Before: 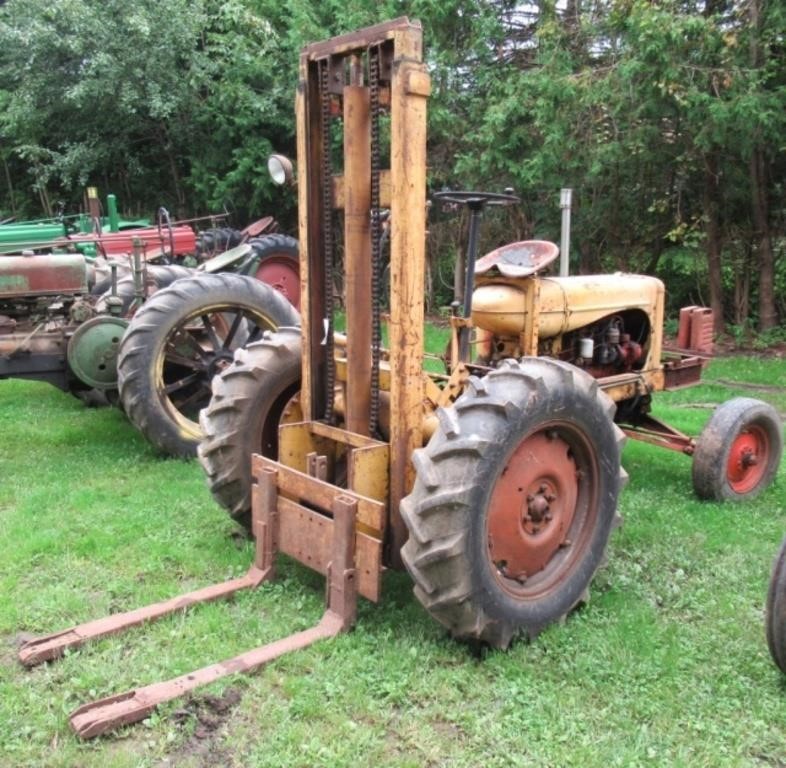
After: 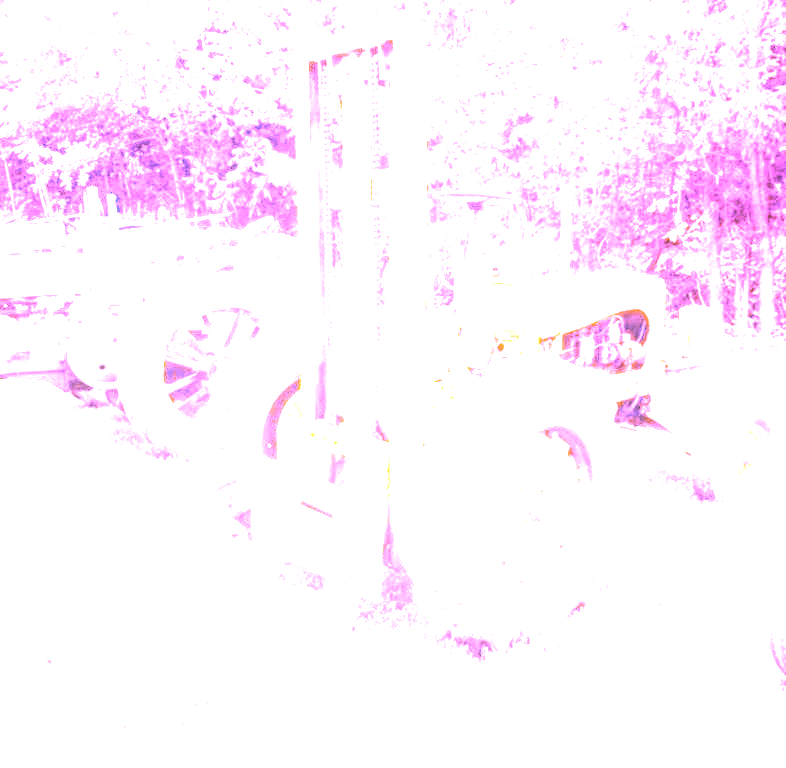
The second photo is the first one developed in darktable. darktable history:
white balance: red 8, blue 8
local contrast: detail 130%
color contrast: green-magenta contrast 0.8, blue-yellow contrast 1.1, unbound 0
